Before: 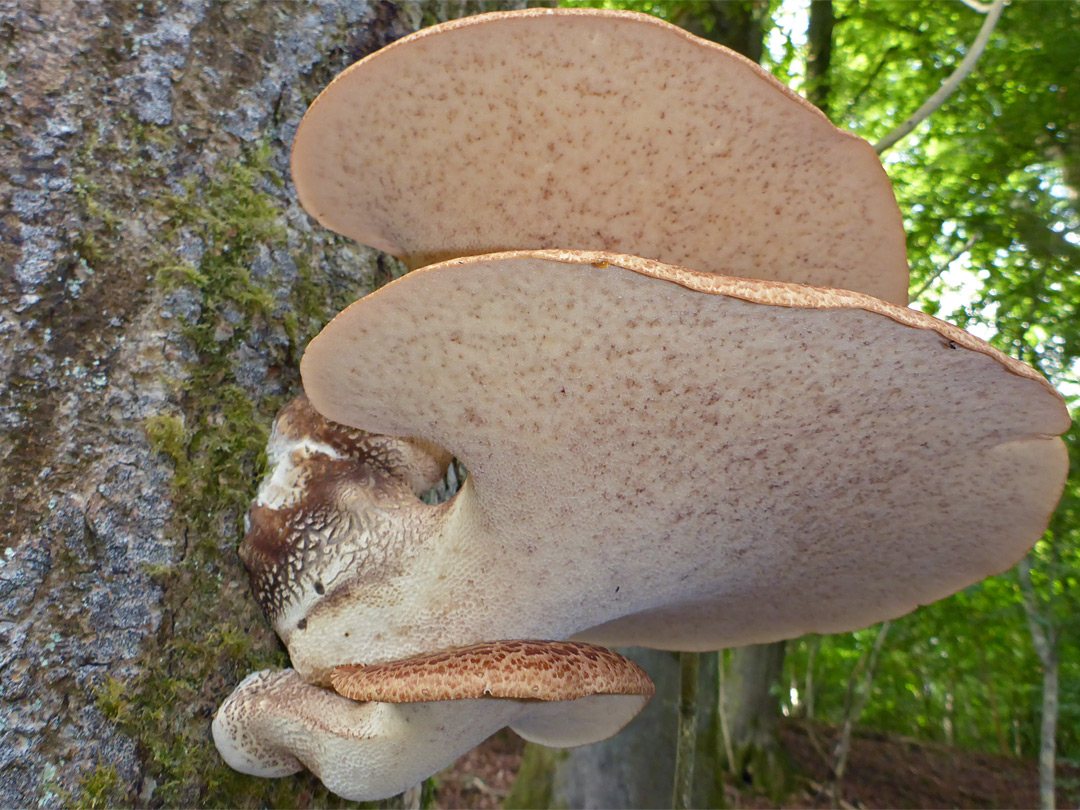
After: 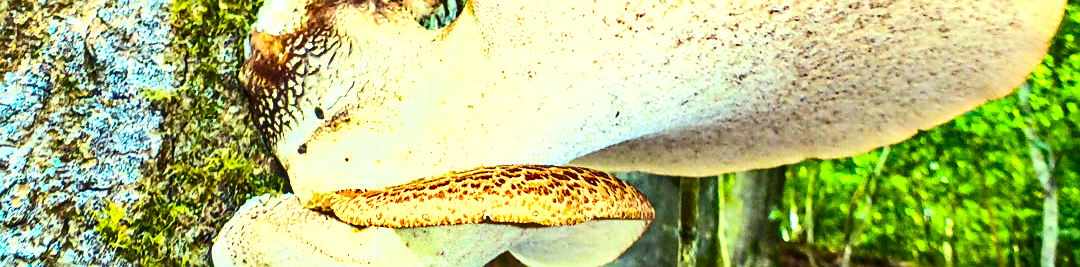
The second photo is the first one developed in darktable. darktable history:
color balance rgb: shadows lift › chroma 2.032%, shadows lift › hue 217.08°, highlights gain › luminance 15.592%, highlights gain › chroma 6.894%, highlights gain › hue 124.96°, linear chroma grading › global chroma 9.827%, perceptual saturation grading › global saturation 30.768%, global vibrance 30.033%
crop and rotate: top 58.697%, bottom 8.216%
contrast brightness saturation: contrast 0.288
exposure: black level correction 0, exposure 1.2 EV, compensate highlight preservation false
shadows and highlights: low approximation 0.01, soften with gaussian
sharpen: on, module defaults
local contrast: detail 130%
tone equalizer: -8 EV -0.713 EV, -7 EV -0.712 EV, -6 EV -0.592 EV, -5 EV -0.419 EV, -3 EV 0.394 EV, -2 EV 0.6 EV, -1 EV 0.685 EV, +0 EV 0.744 EV, edges refinement/feathering 500, mask exposure compensation -1.57 EV, preserve details no
